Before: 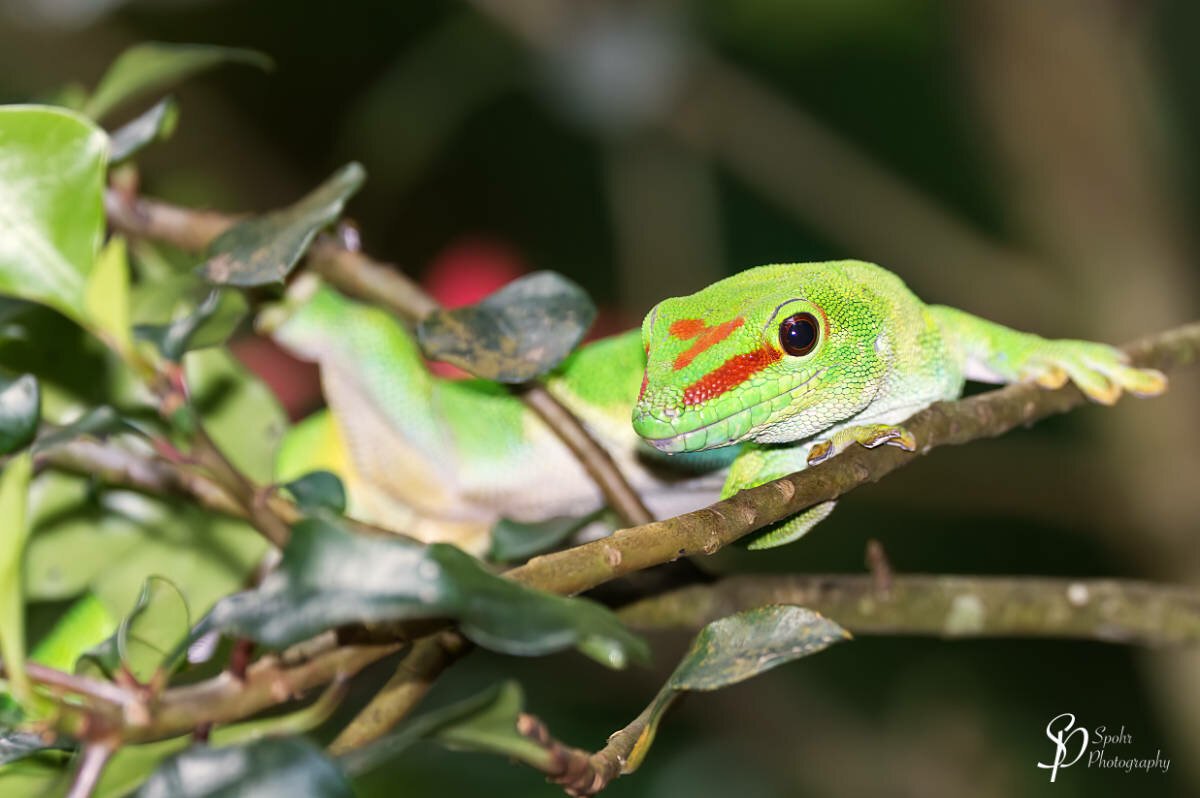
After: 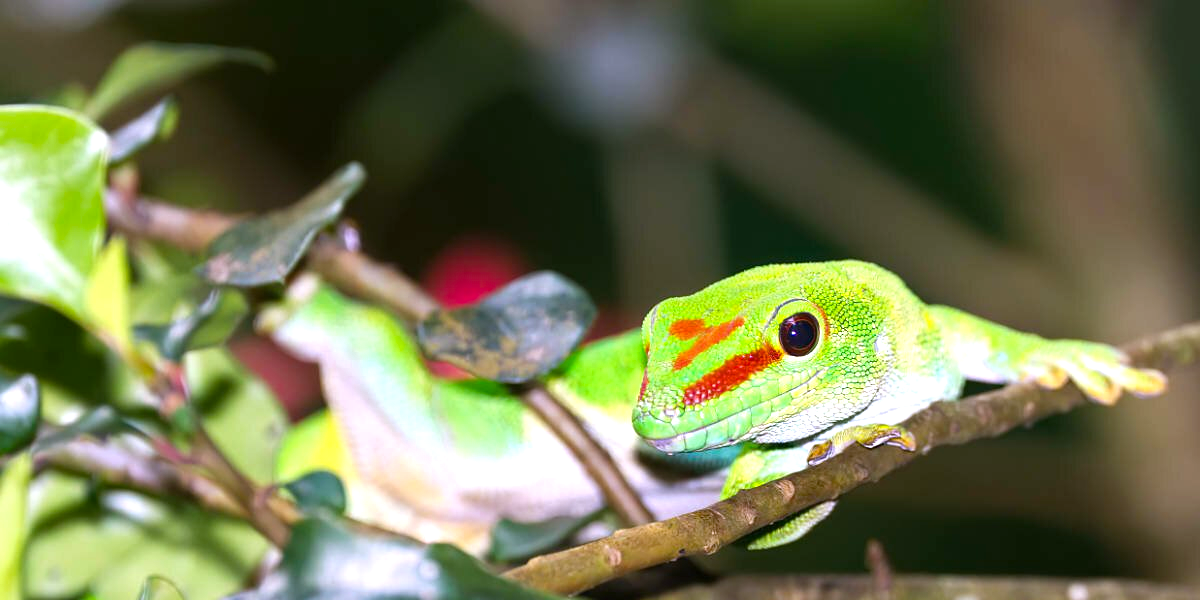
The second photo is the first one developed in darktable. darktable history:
color zones: curves: ch0 [(0.068, 0.464) (0.25, 0.5) (0.48, 0.508) (0.75, 0.536) (0.886, 0.476) (0.967, 0.456)]; ch1 [(0.066, 0.456) (0.25, 0.5) (0.616, 0.508) (0.746, 0.56) (0.934, 0.444)]
color balance rgb: perceptual saturation grading › global saturation 25.42%, perceptual brilliance grading › global brilliance 12.192%
crop: bottom 24.694%
color calibration: illuminant as shot in camera, x 0.362, y 0.384, temperature 4544.07 K
